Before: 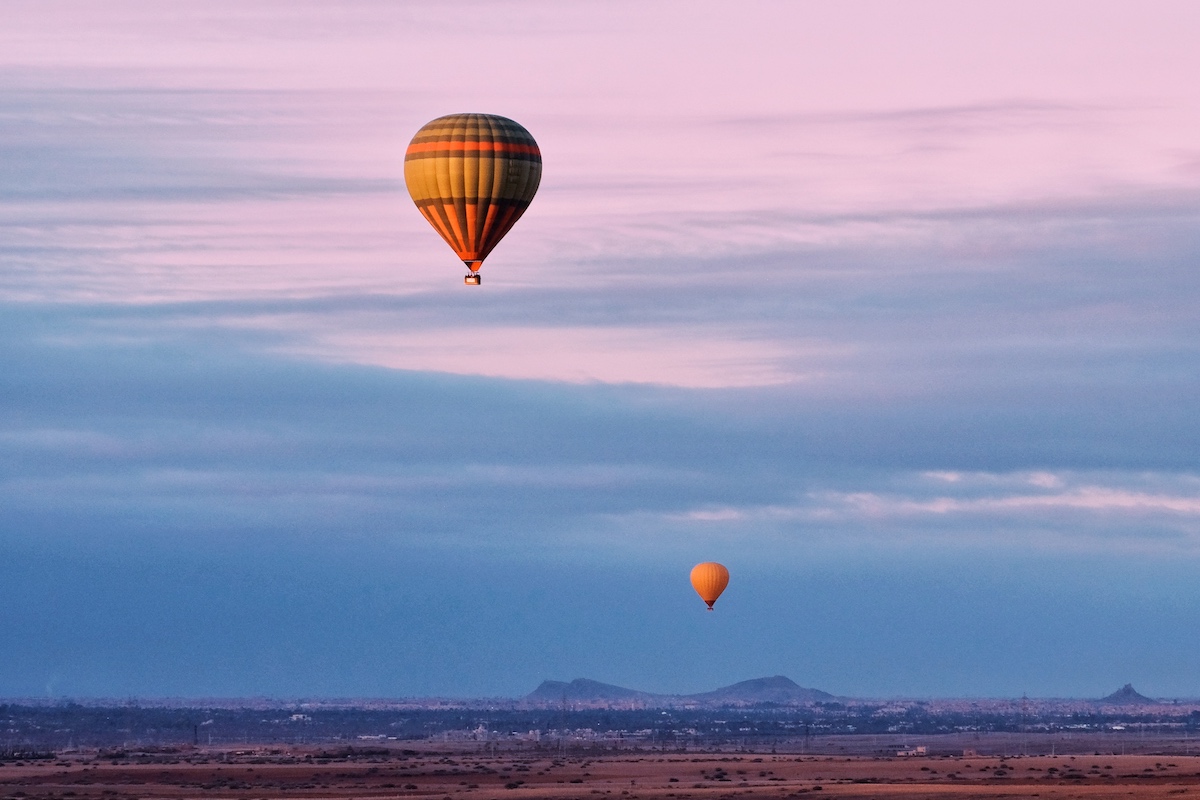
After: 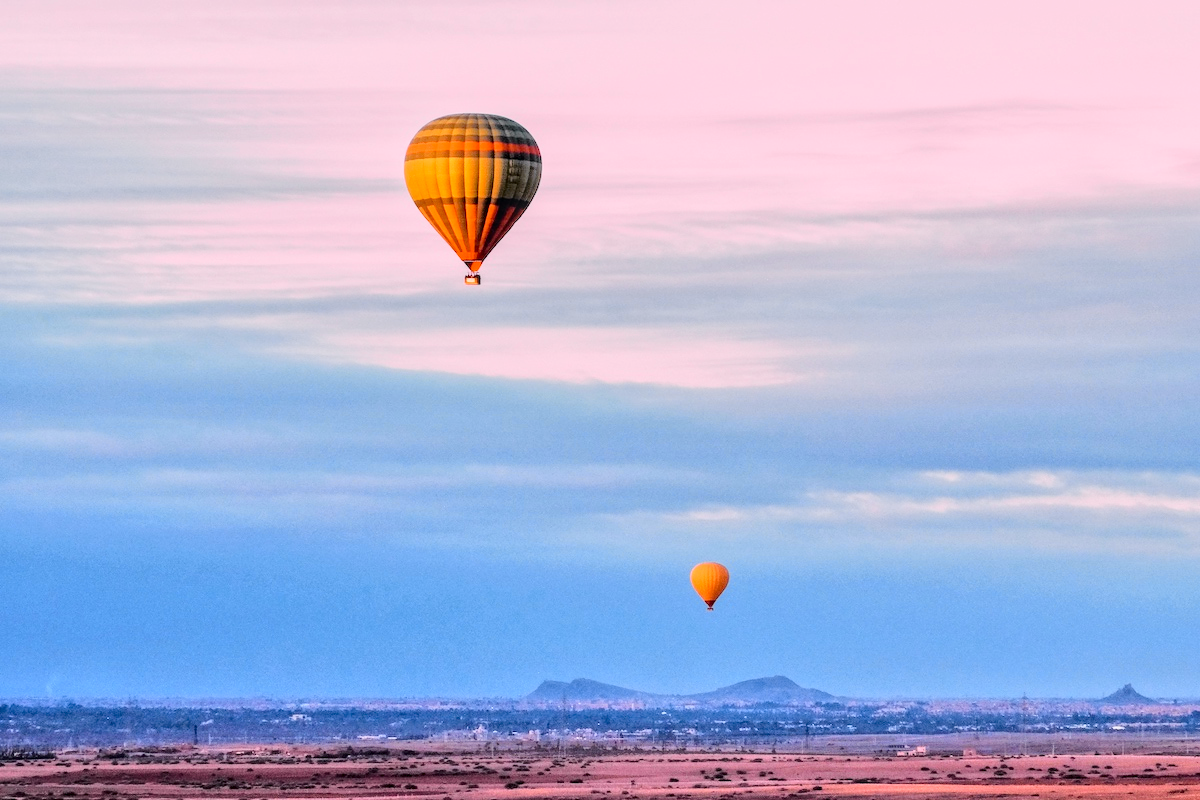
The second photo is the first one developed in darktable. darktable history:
tone equalizer: -7 EV 0.15 EV, -6 EV 0.6 EV, -5 EV 1.15 EV, -4 EV 1.33 EV, -3 EV 1.15 EV, -2 EV 0.6 EV, -1 EV 0.15 EV, mask exposure compensation -0.5 EV
local contrast: on, module defaults
tone curve: curves: ch0 [(0, 0) (0.11, 0.061) (0.256, 0.259) (0.398, 0.494) (0.498, 0.611) (0.65, 0.757) (0.835, 0.883) (1, 0.961)]; ch1 [(0, 0) (0.346, 0.307) (0.408, 0.369) (0.453, 0.457) (0.482, 0.479) (0.502, 0.498) (0.521, 0.51) (0.553, 0.554) (0.618, 0.65) (0.693, 0.727) (1, 1)]; ch2 [(0, 0) (0.366, 0.337) (0.434, 0.46) (0.485, 0.494) (0.5, 0.494) (0.511, 0.508) (0.537, 0.55) (0.579, 0.599) (0.621, 0.693) (1, 1)], color space Lab, independent channels, preserve colors none
